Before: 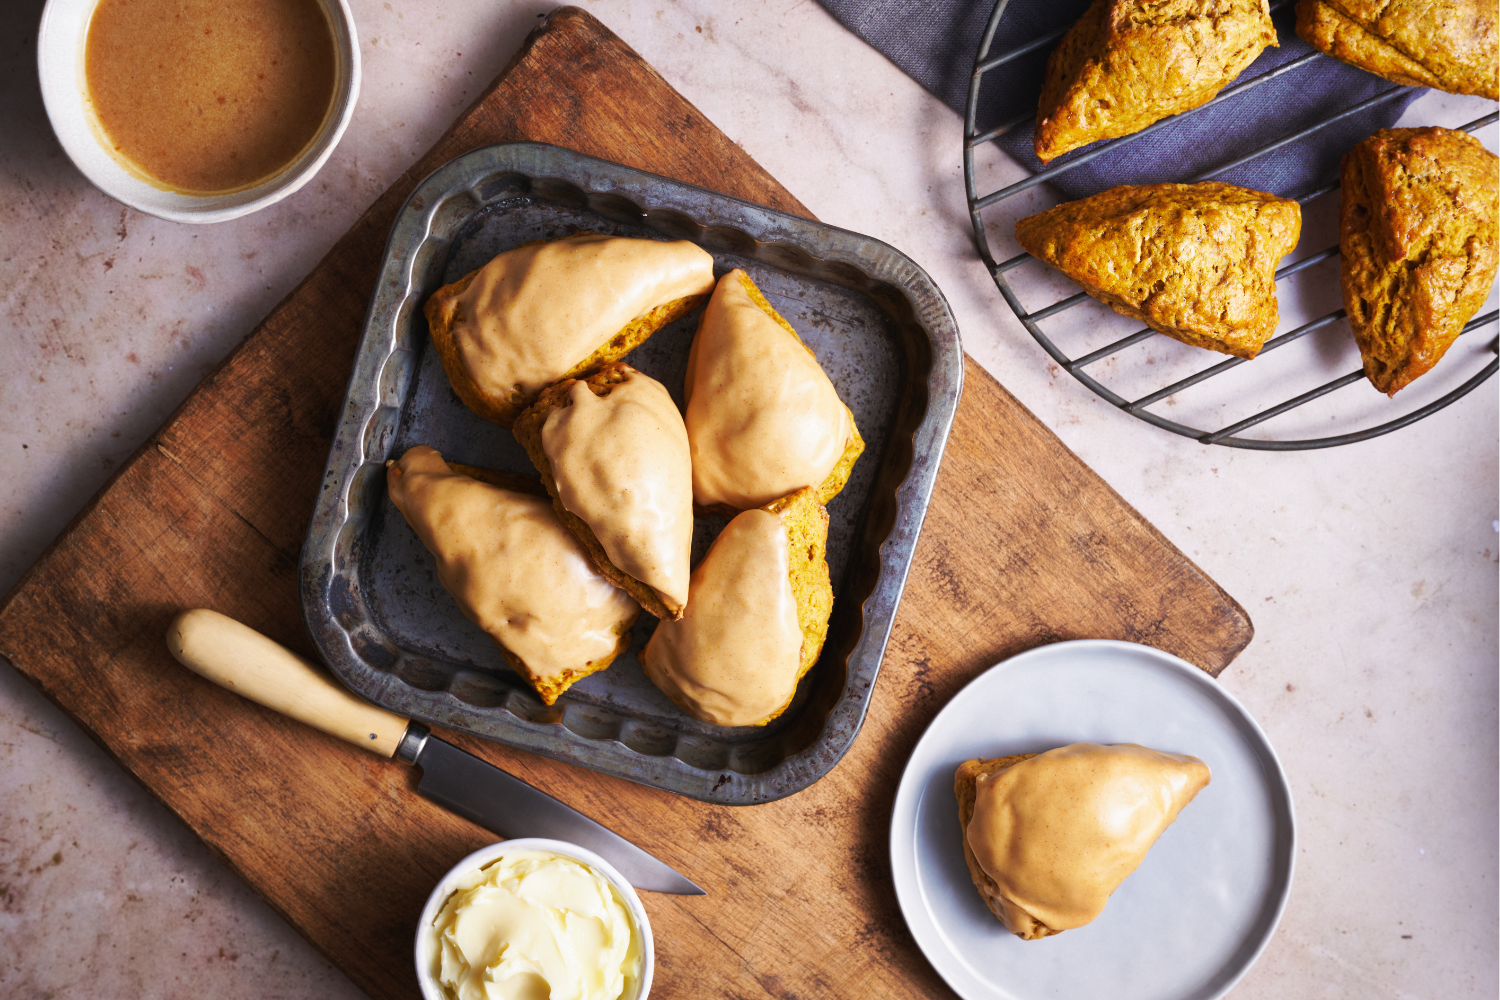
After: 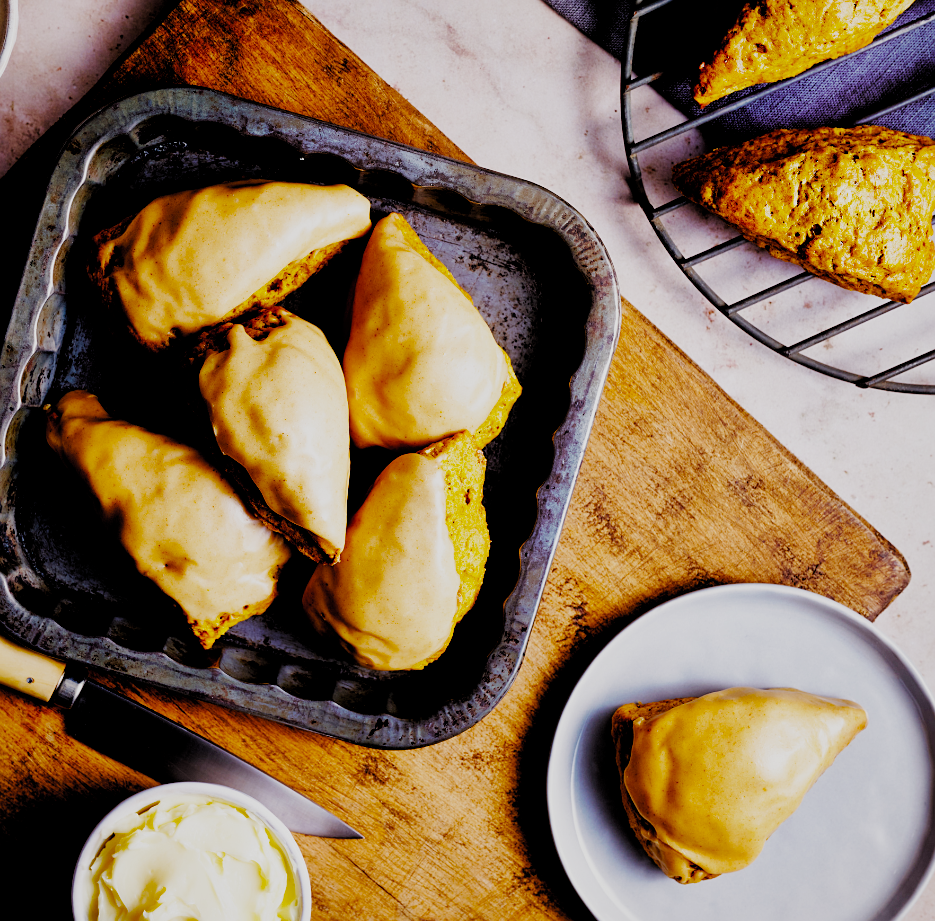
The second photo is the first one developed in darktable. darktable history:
filmic rgb: black relative exposure -2.85 EV, white relative exposure 4.56 EV, hardness 1.77, contrast 1.25, preserve chrominance no, color science v5 (2021)
color balance rgb: perceptual saturation grading › global saturation 20%, global vibrance 20%
crop and rotate: left 22.918%, top 5.629%, right 14.711%, bottom 2.247%
local contrast: mode bilateral grid, contrast 20, coarseness 50, detail 120%, midtone range 0.2
sharpen: radius 1.272, amount 0.305, threshold 0
